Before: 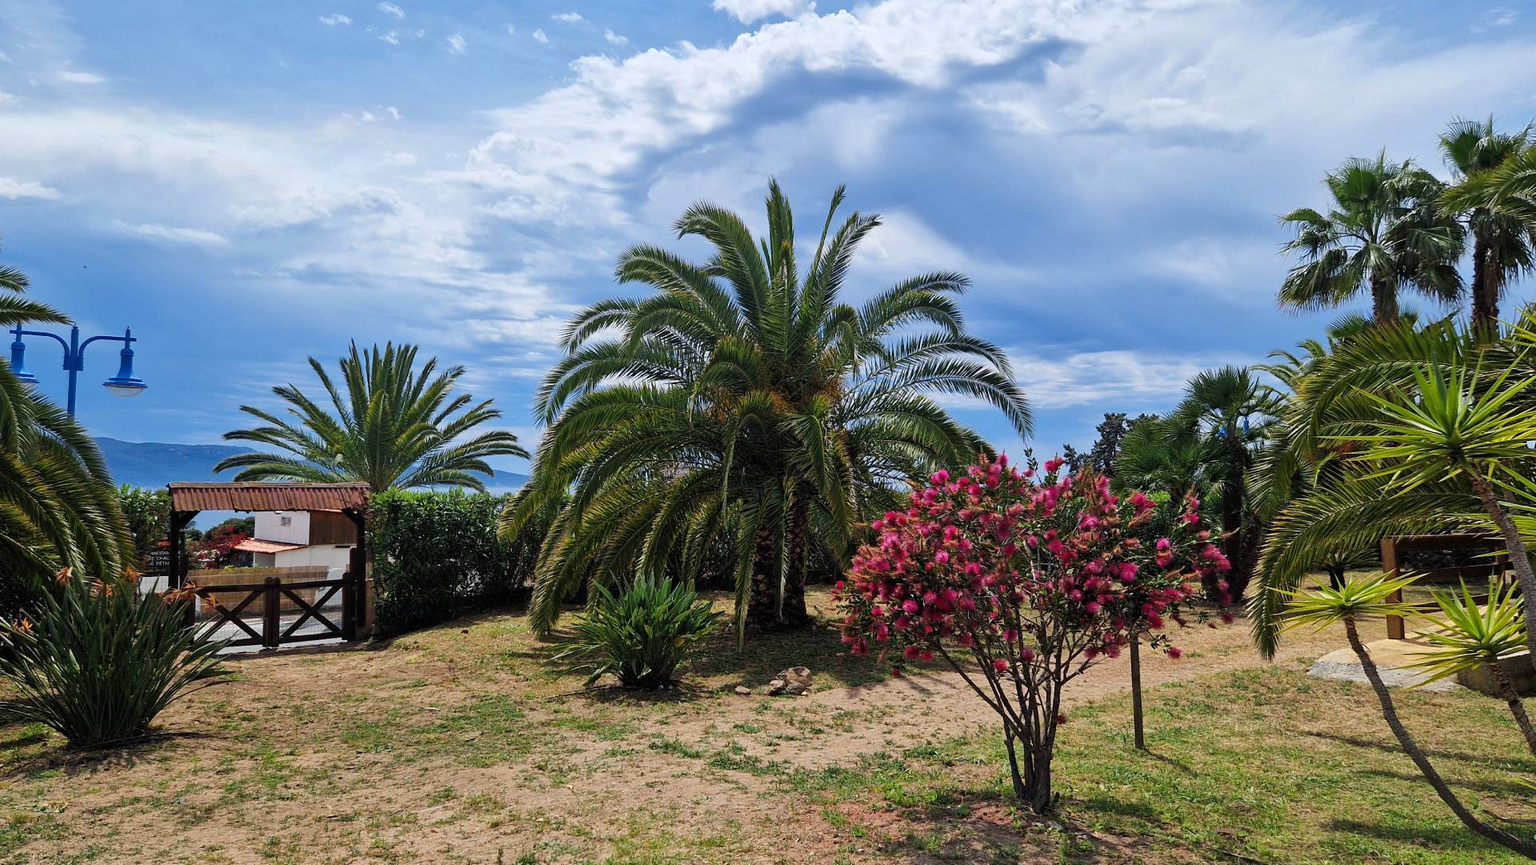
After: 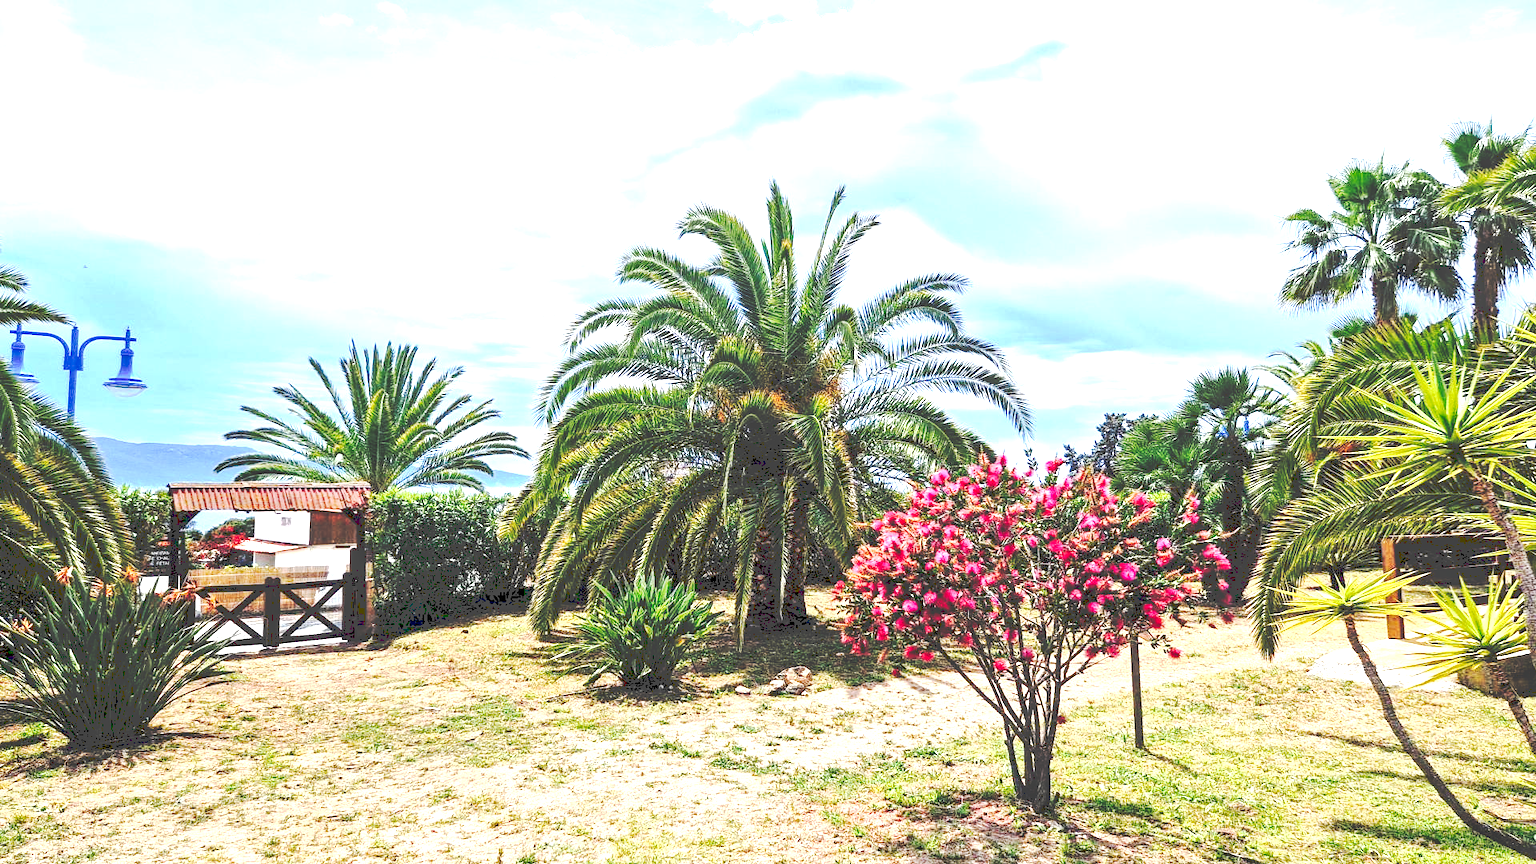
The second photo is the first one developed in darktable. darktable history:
exposure: black level correction 0.001, exposure 1.84 EV, compensate highlight preservation false
local contrast: highlights 25%, detail 130%
tone curve: curves: ch0 [(0, 0) (0.003, 0.26) (0.011, 0.26) (0.025, 0.26) (0.044, 0.257) (0.069, 0.257) (0.1, 0.257) (0.136, 0.255) (0.177, 0.258) (0.224, 0.272) (0.277, 0.294) (0.335, 0.346) (0.399, 0.422) (0.468, 0.536) (0.543, 0.657) (0.623, 0.757) (0.709, 0.823) (0.801, 0.872) (0.898, 0.92) (1, 1)], preserve colors none
